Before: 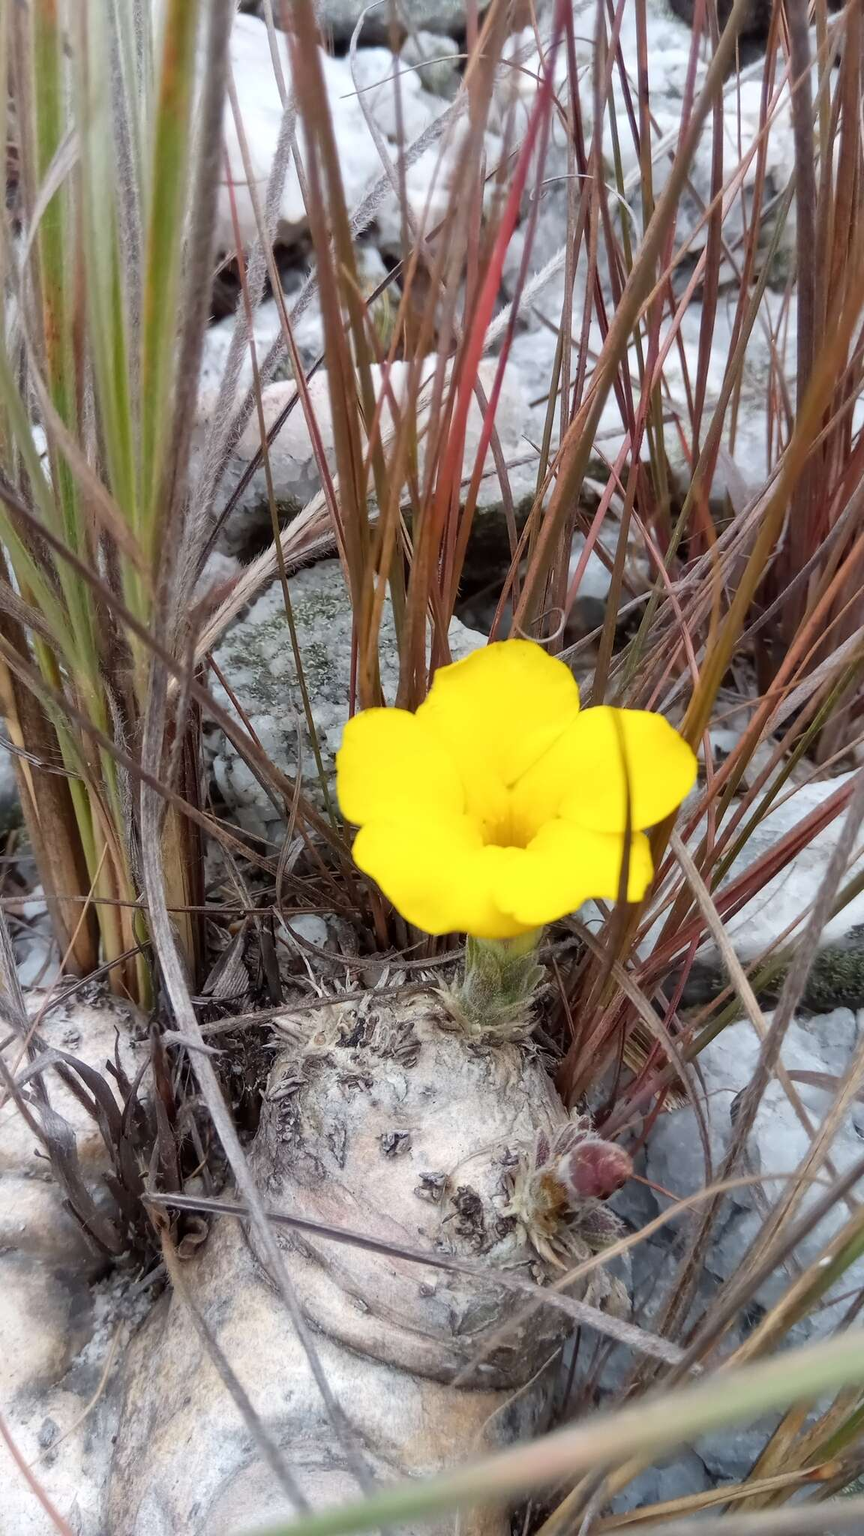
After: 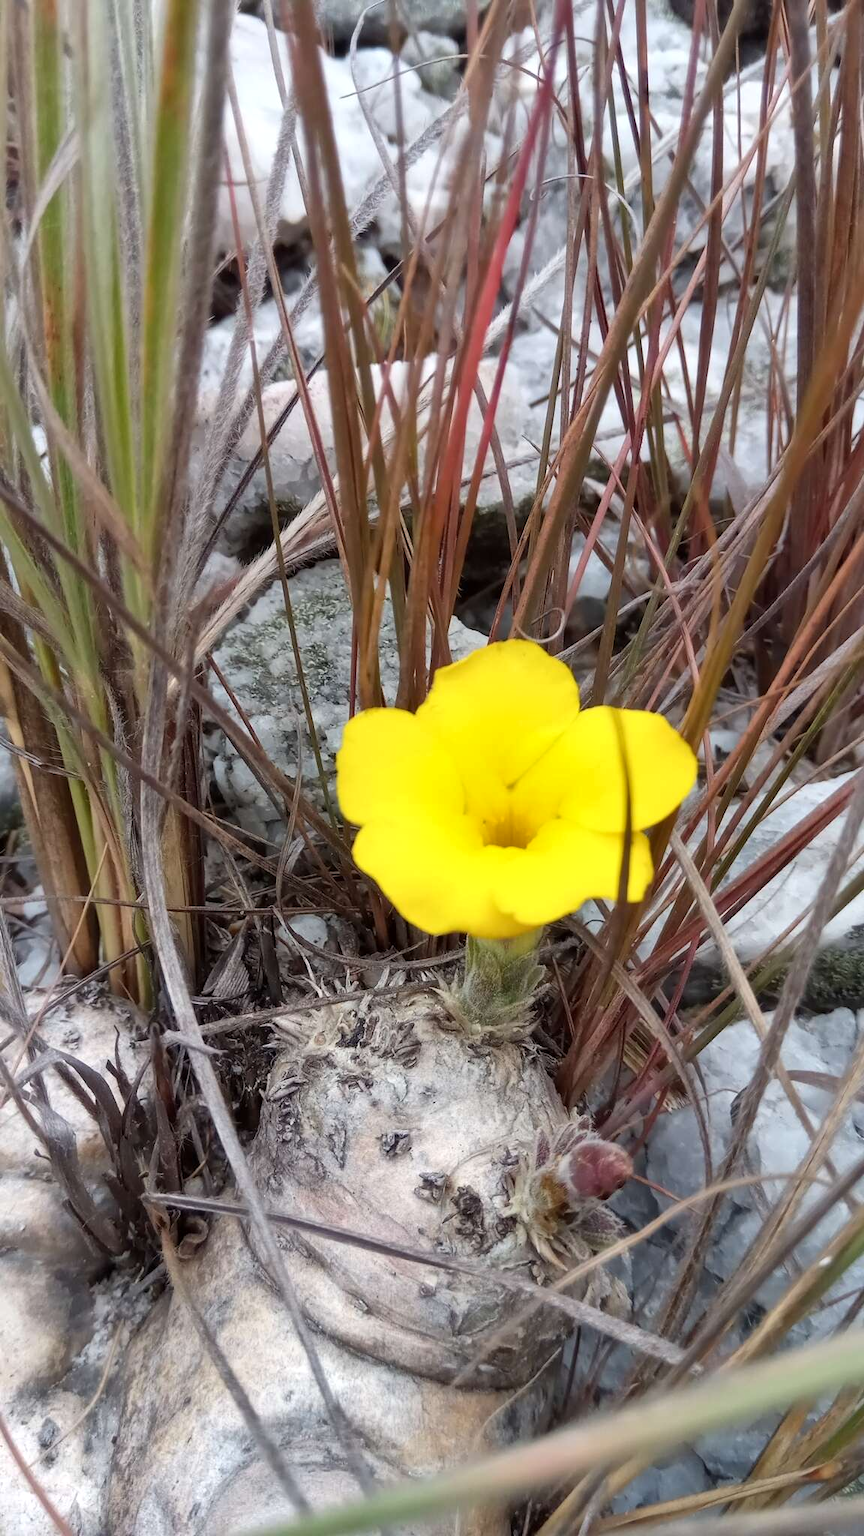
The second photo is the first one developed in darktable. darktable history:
shadows and highlights: shadows 13.77, white point adjustment 1.19, soften with gaussian
